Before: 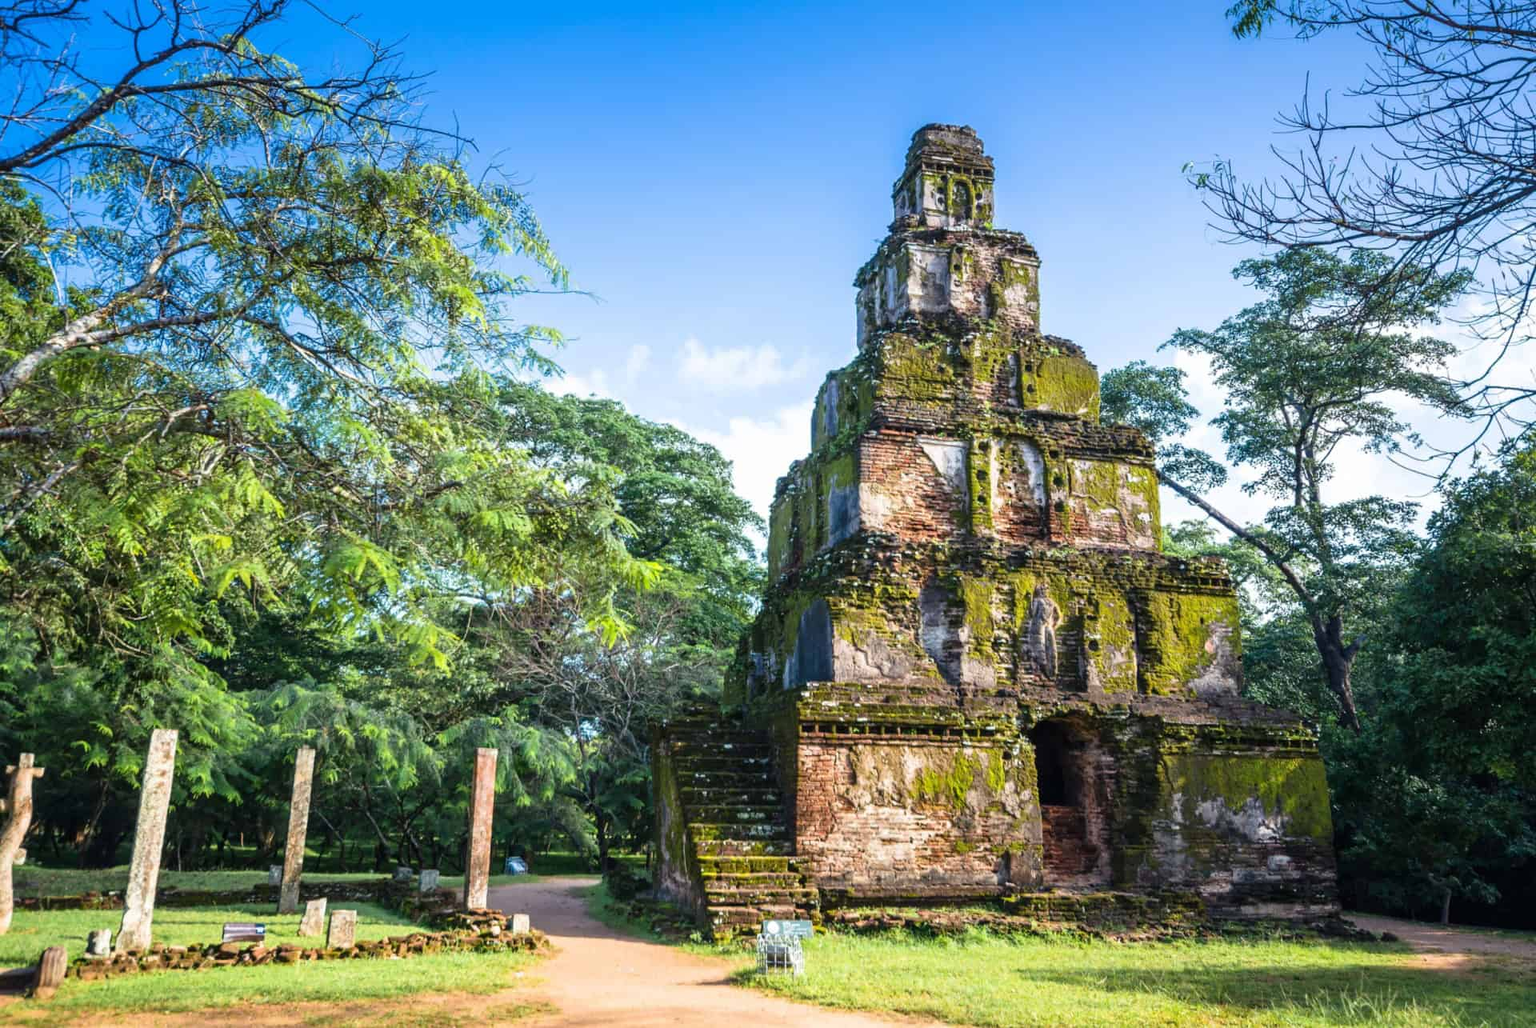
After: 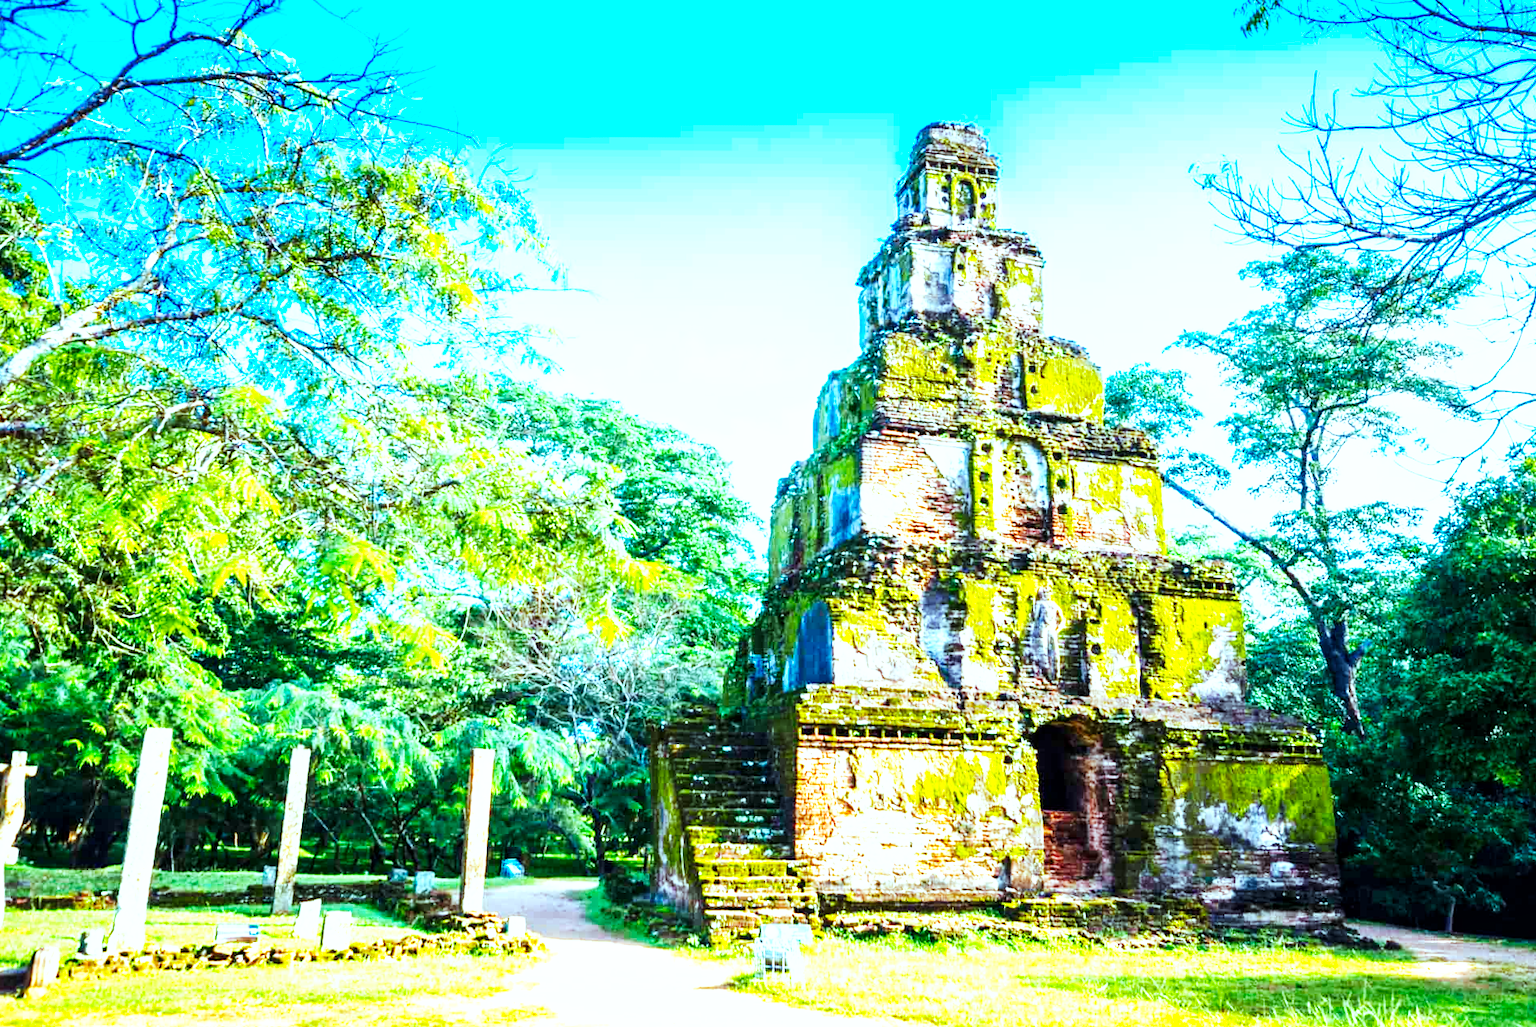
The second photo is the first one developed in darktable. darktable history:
crop and rotate: angle -0.342°
base curve: curves: ch0 [(0, 0) (0.007, 0.004) (0.027, 0.03) (0.046, 0.07) (0.207, 0.54) (0.442, 0.872) (0.673, 0.972) (1, 1)], preserve colors none
color correction: highlights a* -0.767, highlights b* -8.65
color balance rgb: power › hue 172.35°, highlights gain › chroma 7.536%, highlights gain › hue 185.96°, linear chroma grading › global chroma 9.041%, perceptual saturation grading › global saturation 16.337%, perceptual brilliance grading › global brilliance 29.778%, global vibrance 20%
local contrast: highlights 101%, shadows 100%, detail 119%, midtone range 0.2
